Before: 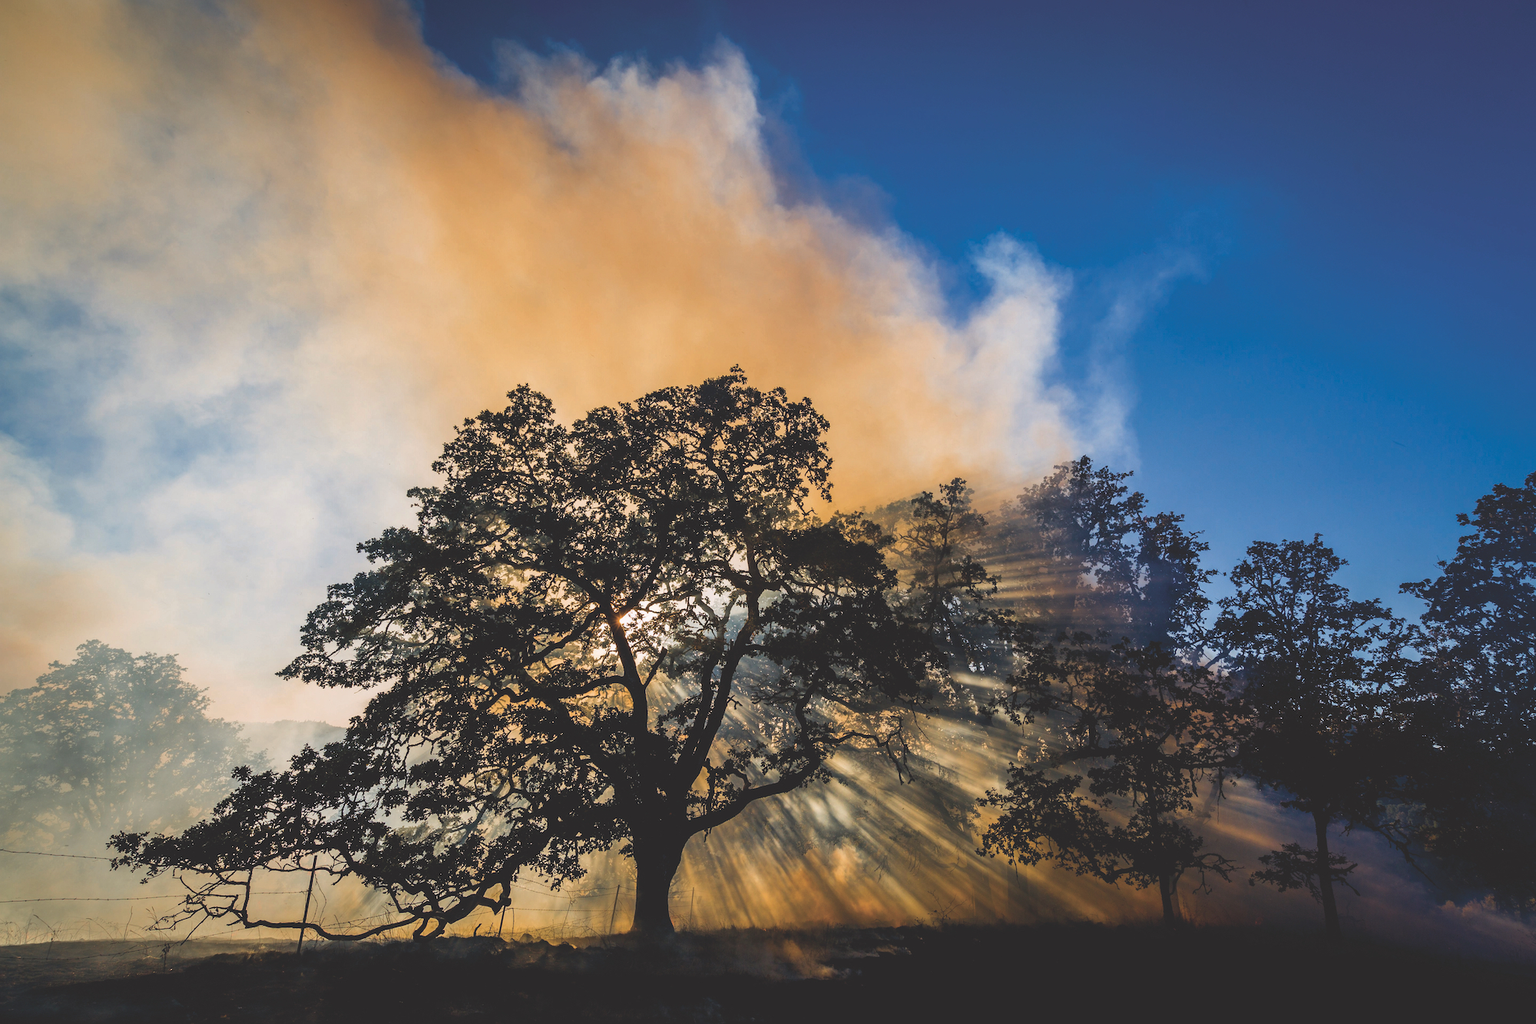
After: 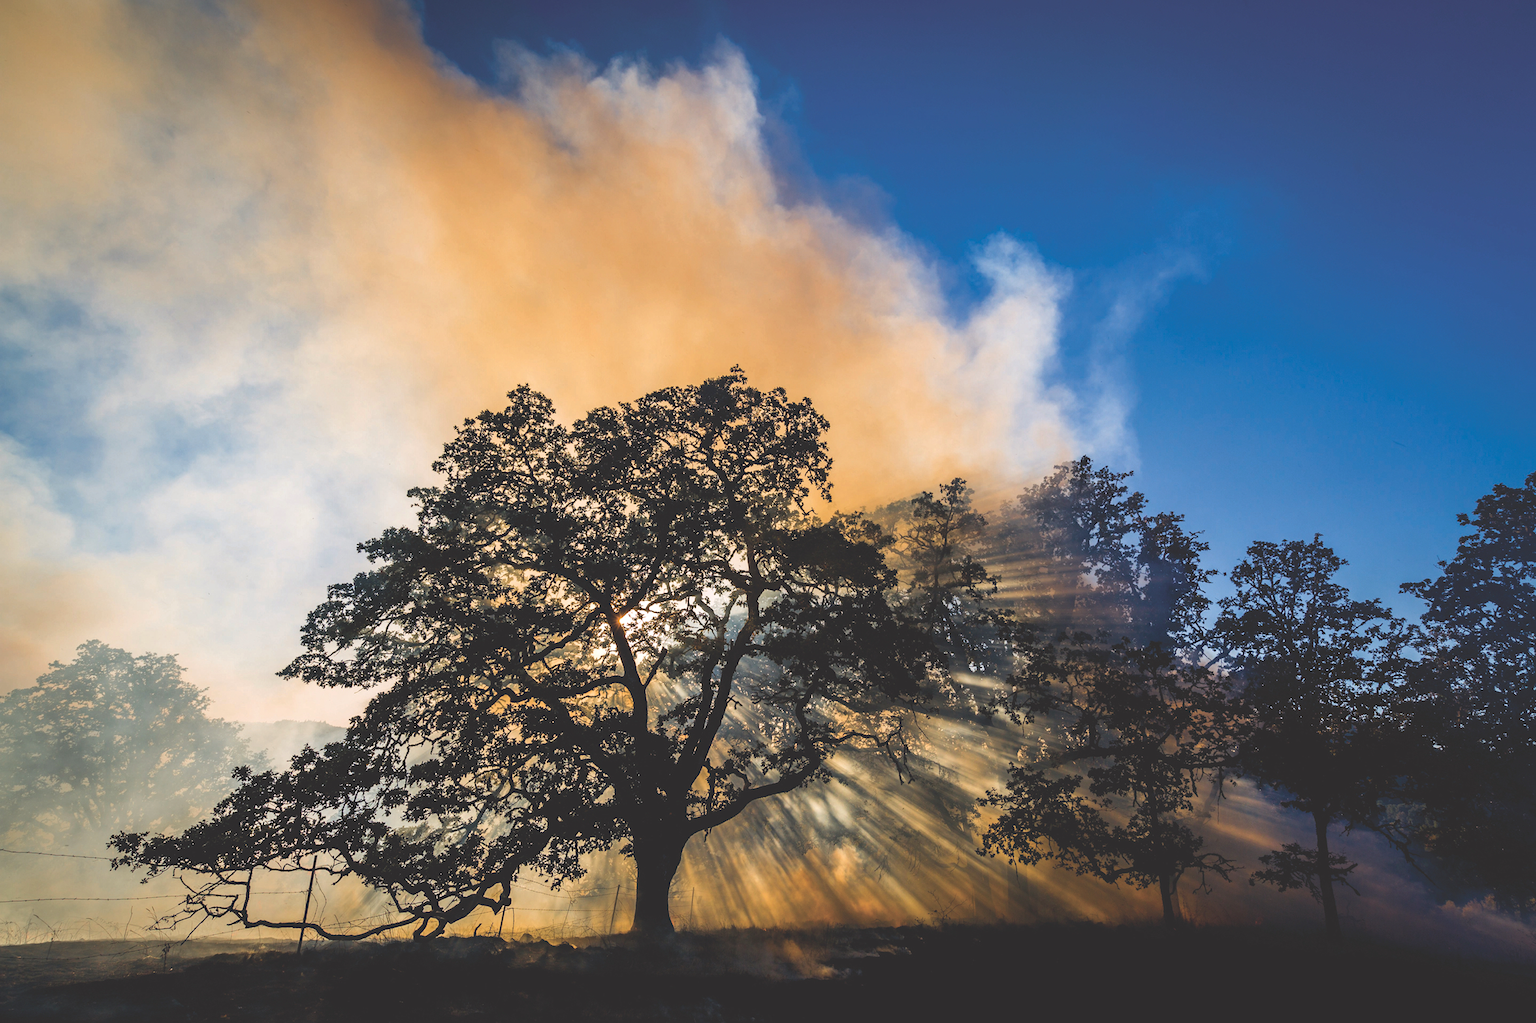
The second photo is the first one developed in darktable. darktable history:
exposure: exposure 0.2 EV, compensate highlight preservation false
white balance: emerald 1
